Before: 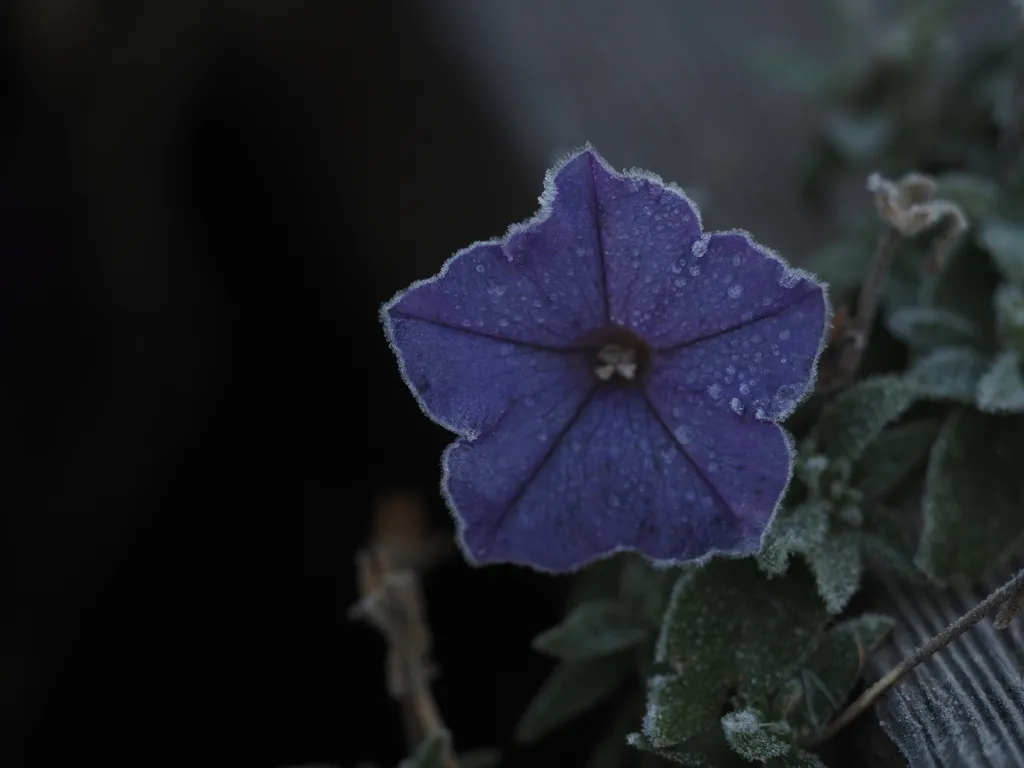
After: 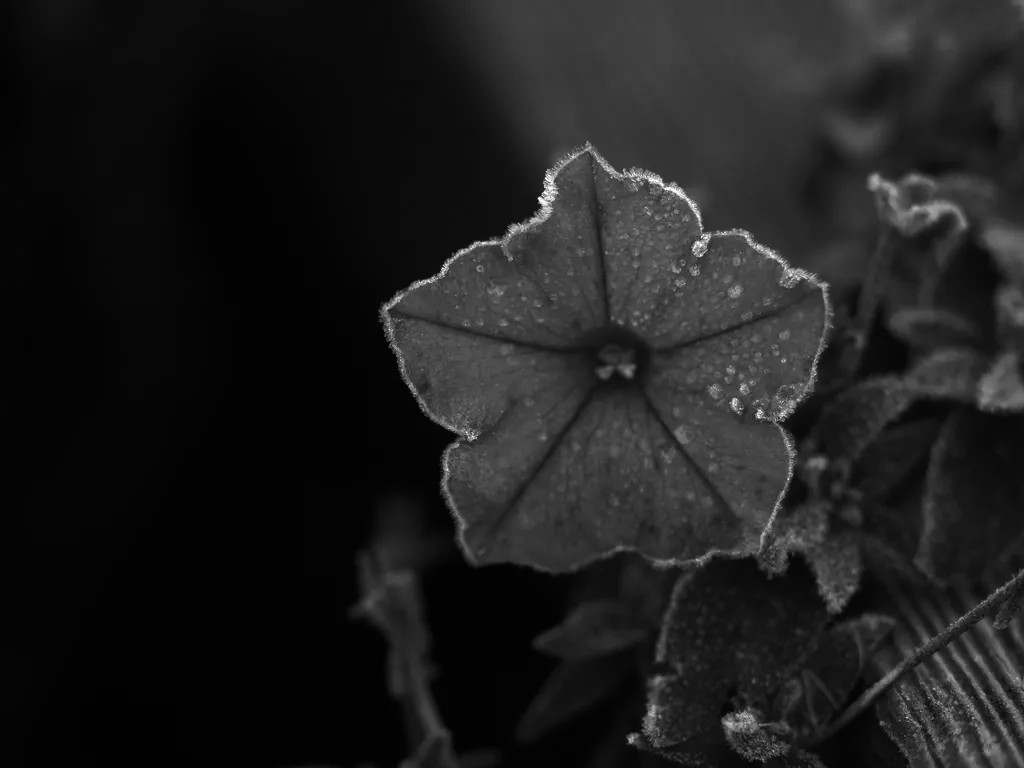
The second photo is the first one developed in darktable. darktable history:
color calibration: output gray [0.23, 0.37, 0.4, 0], gray › normalize channels true, illuminant same as pipeline (D50), adaptation XYZ, x 0.346, y 0.359, gamut compression 0
color balance rgb: linear chroma grading › shadows -30%, linear chroma grading › global chroma 35%, perceptual saturation grading › global saturation 75%, perceptual saturation grading › shadows -30%, perceptual brilliance grading › highlights 75%, perceptual brilliance grading › shadows -30%, global vibrance 35%
contrast brightness saturation: saturation -0.05
